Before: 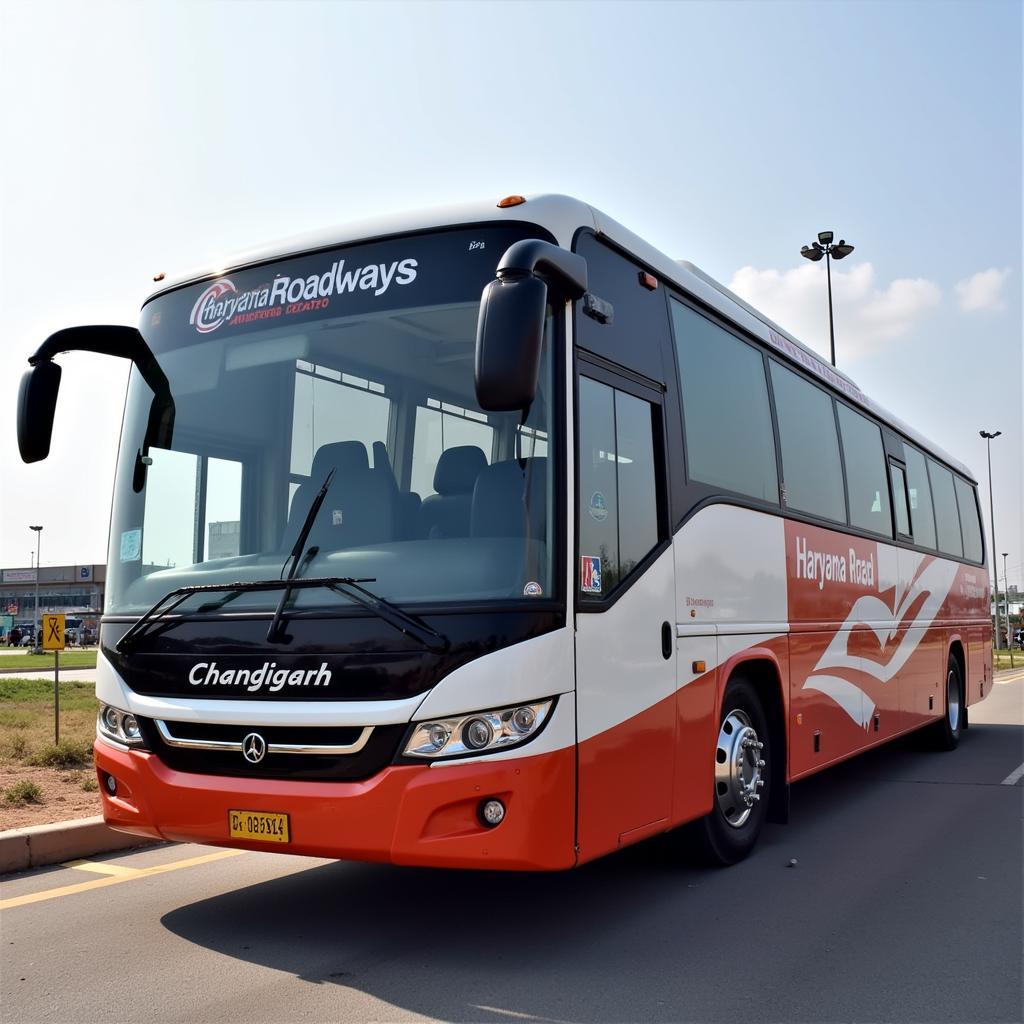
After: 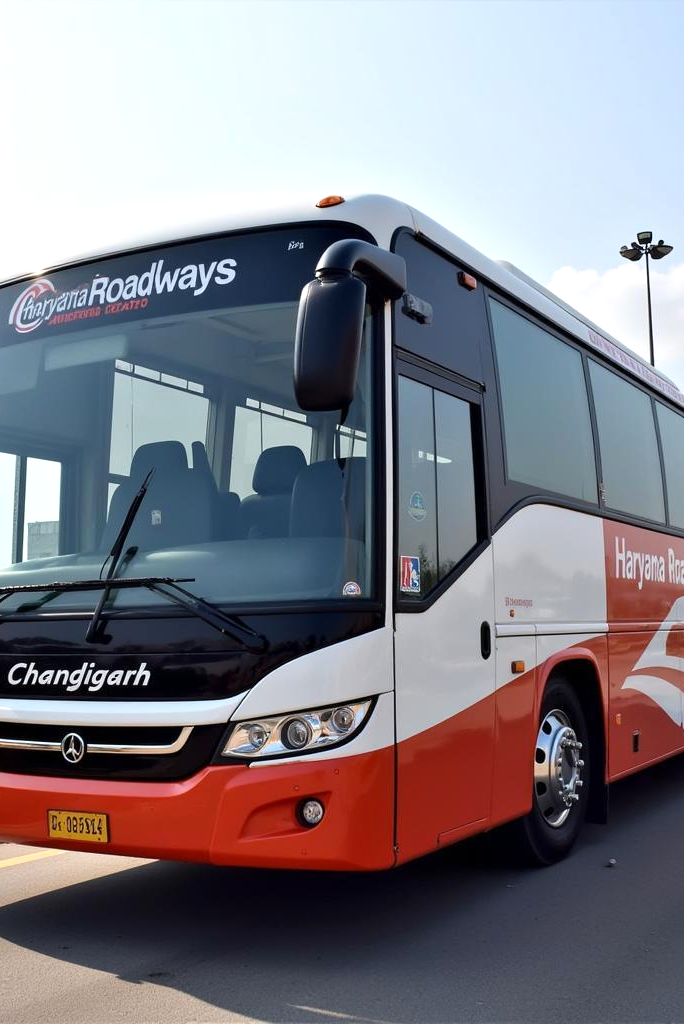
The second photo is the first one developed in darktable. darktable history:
shadows and highlights: radius 93.07, shadows -14.46, white point adjustment 0.23, highlights 31.48, compress 48.23%, highlights color adjustment 52.79%, soften with gaussian
exposure: exposure 0.207 EV, compensate highlight preservation false
crop and rotate: left 17.732%, right 15.423%
